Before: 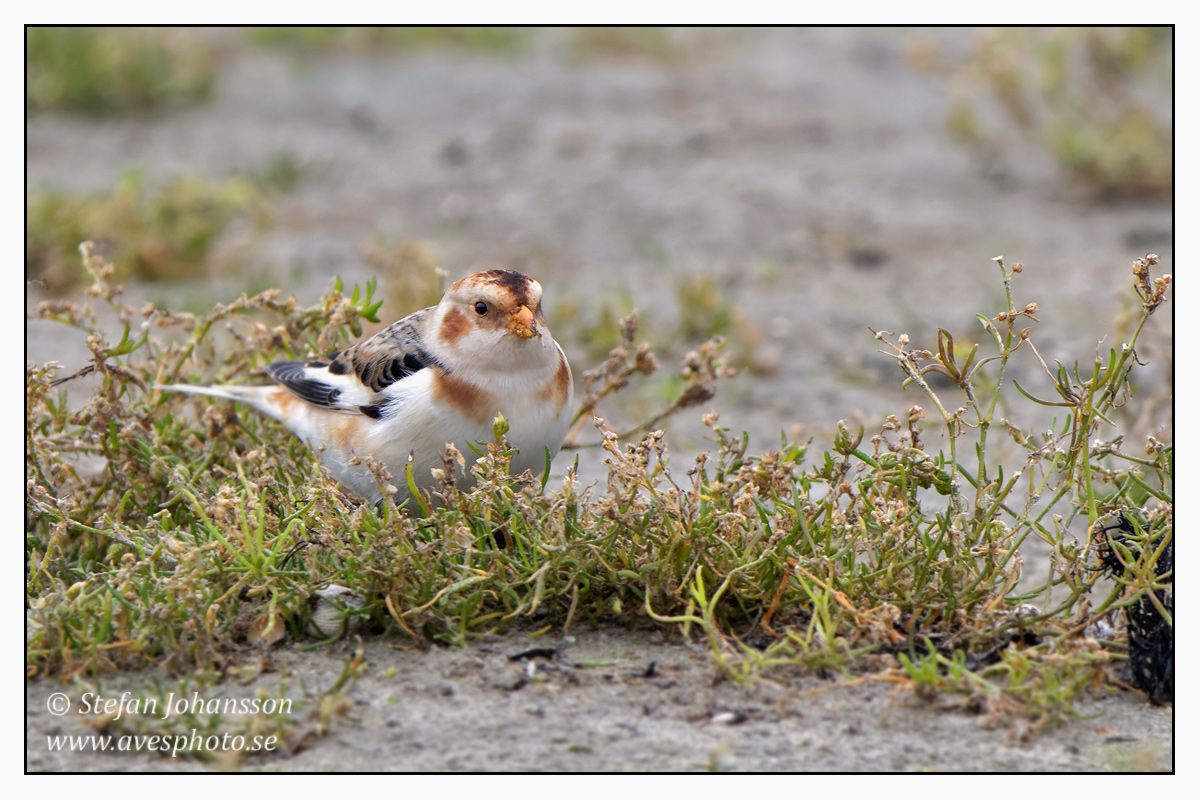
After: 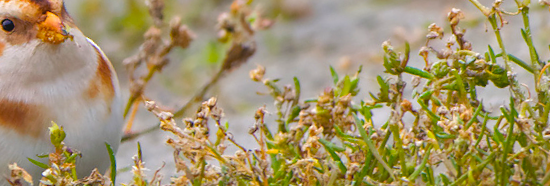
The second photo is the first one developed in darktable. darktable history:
rotate and perspective: rotation -14.8°, crop left 0.1, crop right 0.903, crop top 0.25, crop bottom 0.748
crop: left 36.607%, top 34.735%, right 13.146%, bottom 30.611%
bloom: on, module defaults
color balance rgb: linear chroma grading › global chroma 15%, perceptual saturation grading › global saturation 30%
